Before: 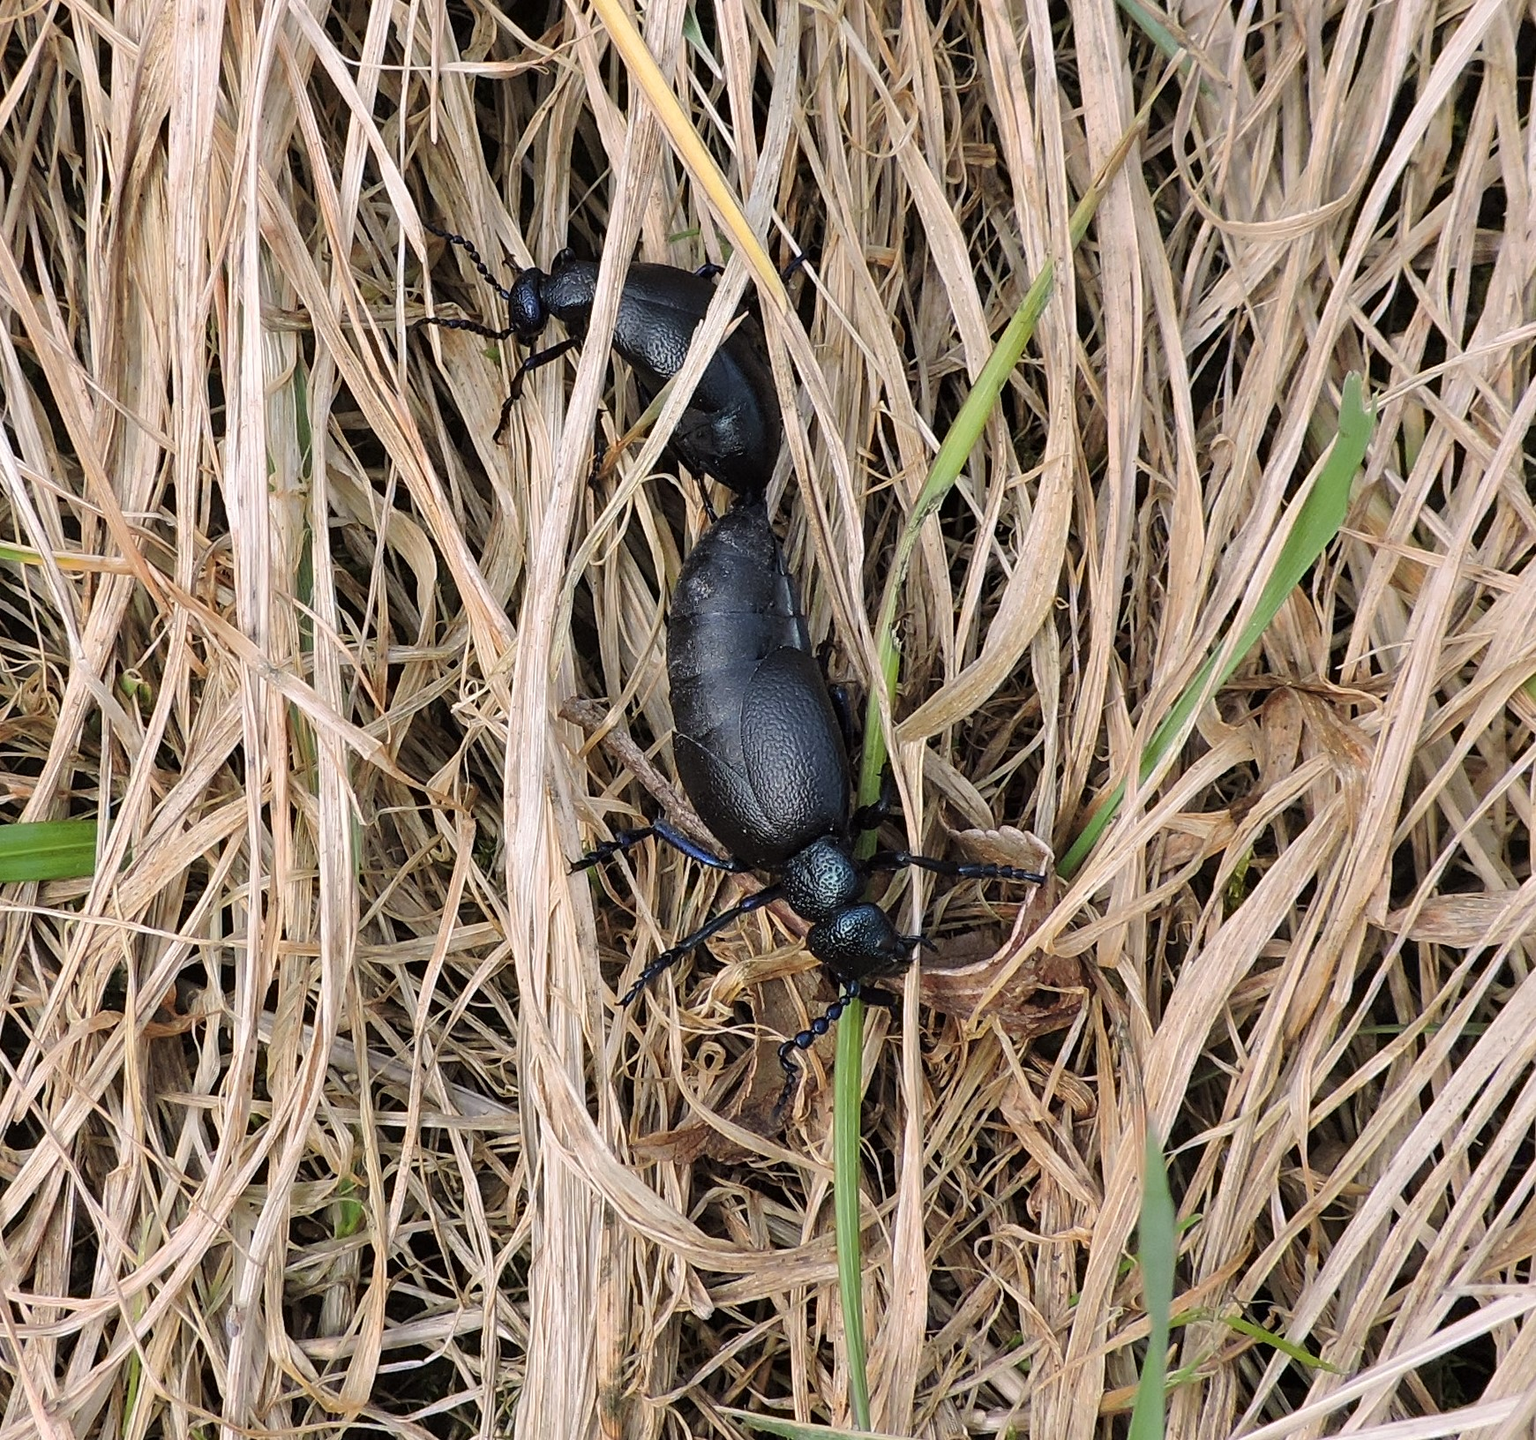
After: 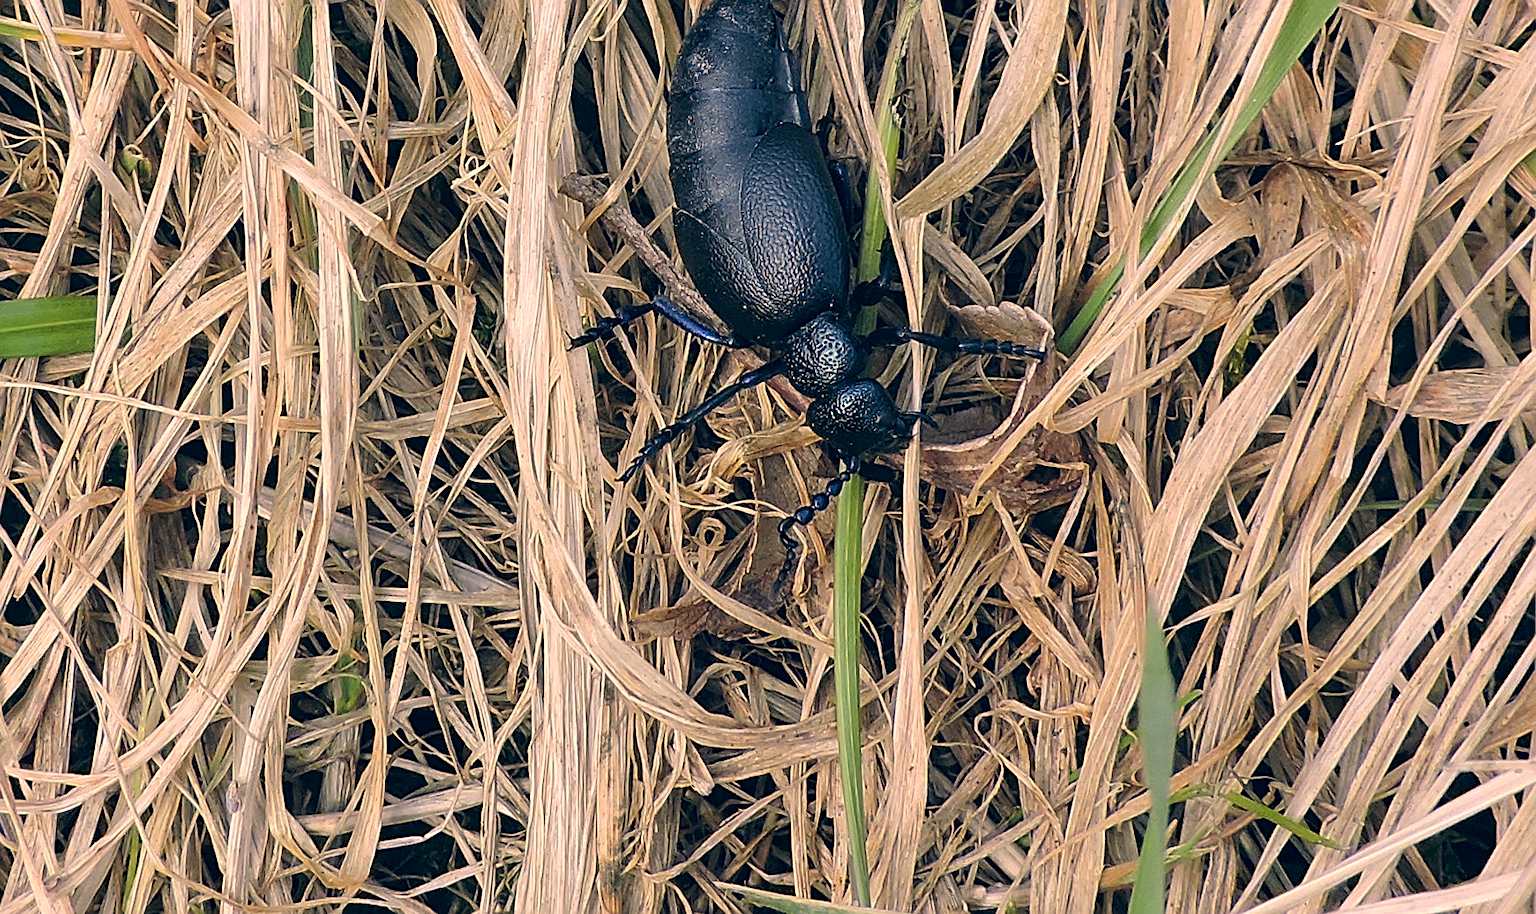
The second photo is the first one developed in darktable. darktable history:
sharpen: on, module defaults
color correction: highlights a* 10.32, highlights b* 14.66, shadows a* -9.59, shadows b* -15.02
crop and rotate: top 36.435%
